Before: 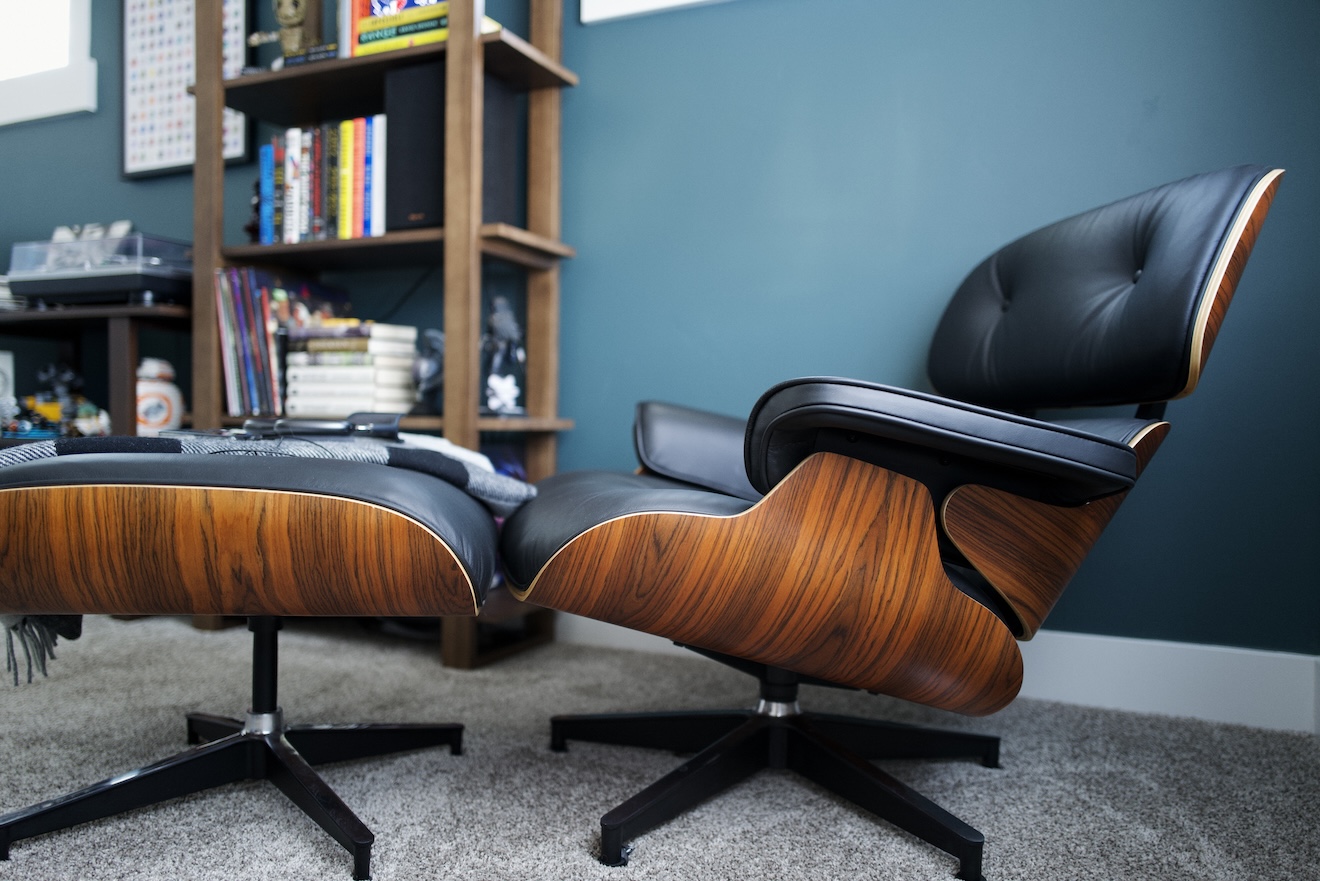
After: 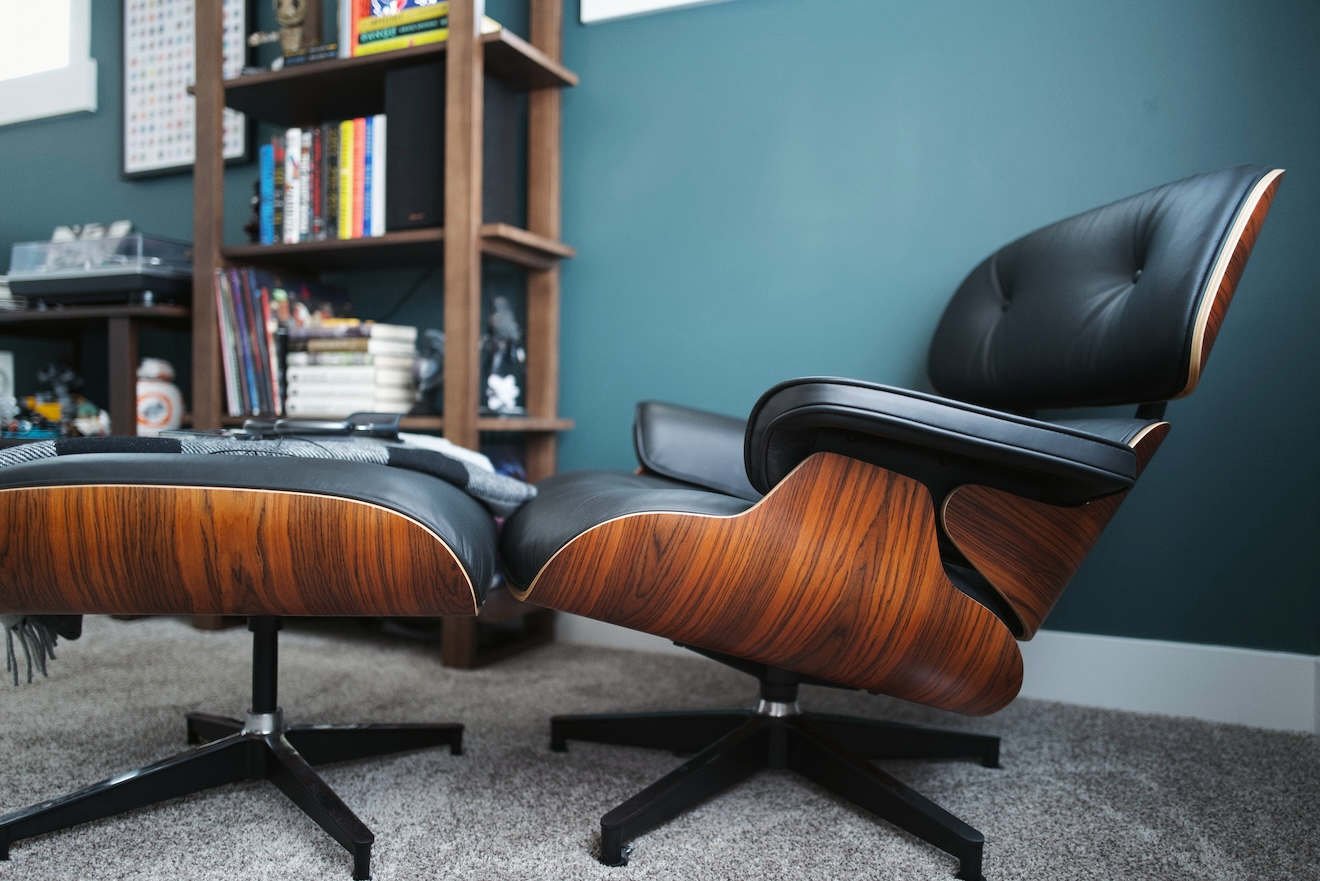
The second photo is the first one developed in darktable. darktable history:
tone curve: curves: ch0 [(0, 0) (0.003, 0.003) (0.011, 0.011) (0.025, 0.025) (0.044, 0.045) (0.069, 0.07) (0.1, 0.1) (0.136, 0.137) (0.177, 0.179) (0.224, 0.226) (0.277, 0.279) (0.335, 0.338) (0.399, 0.402) (0.468, 0.472) (0.543, 0.547) (0.623, 0.628) (0.709, 0.715) (0.801, 0.807) (0.898, 0.902) (1, 1)], preserve colors none
color look up table: target L [73.97, 66.93, 50.37, 35.54, 200, 100, 64.86, 62.8, 56.5, 48.76, 30.95, 55.09, 52.31, 40.57, 27.52, 85.69, 76.37, 67.14, 65.31, 51.49, 47.7, 48.41, 29.24, 15.35, 0 ×25], target a [-2.562, -18.27, -31.55, -9.987, 0.005, 0, 10.25, 14.15, 27.13, 40.09, 9.941, 2.951, 37.88, 1.76, 14.98, -1.047, -1.985, -22.79, -2.397, -21.44, -1.744, -6.124, -1.57, -0.769, 0 ×25], target b [55.82, 39.48, 22.56, 13.01, -0.003, 0.001, 50.34, 8.677, 42.27, 12.86, 7.878, -20.47, -12.28, -36.46, -15.21, -1.567, -2.531, -5.307, -2.923, -22.95, -2.735, -20.83, -2.523, -1.15, 0 ×25], num patches 24
